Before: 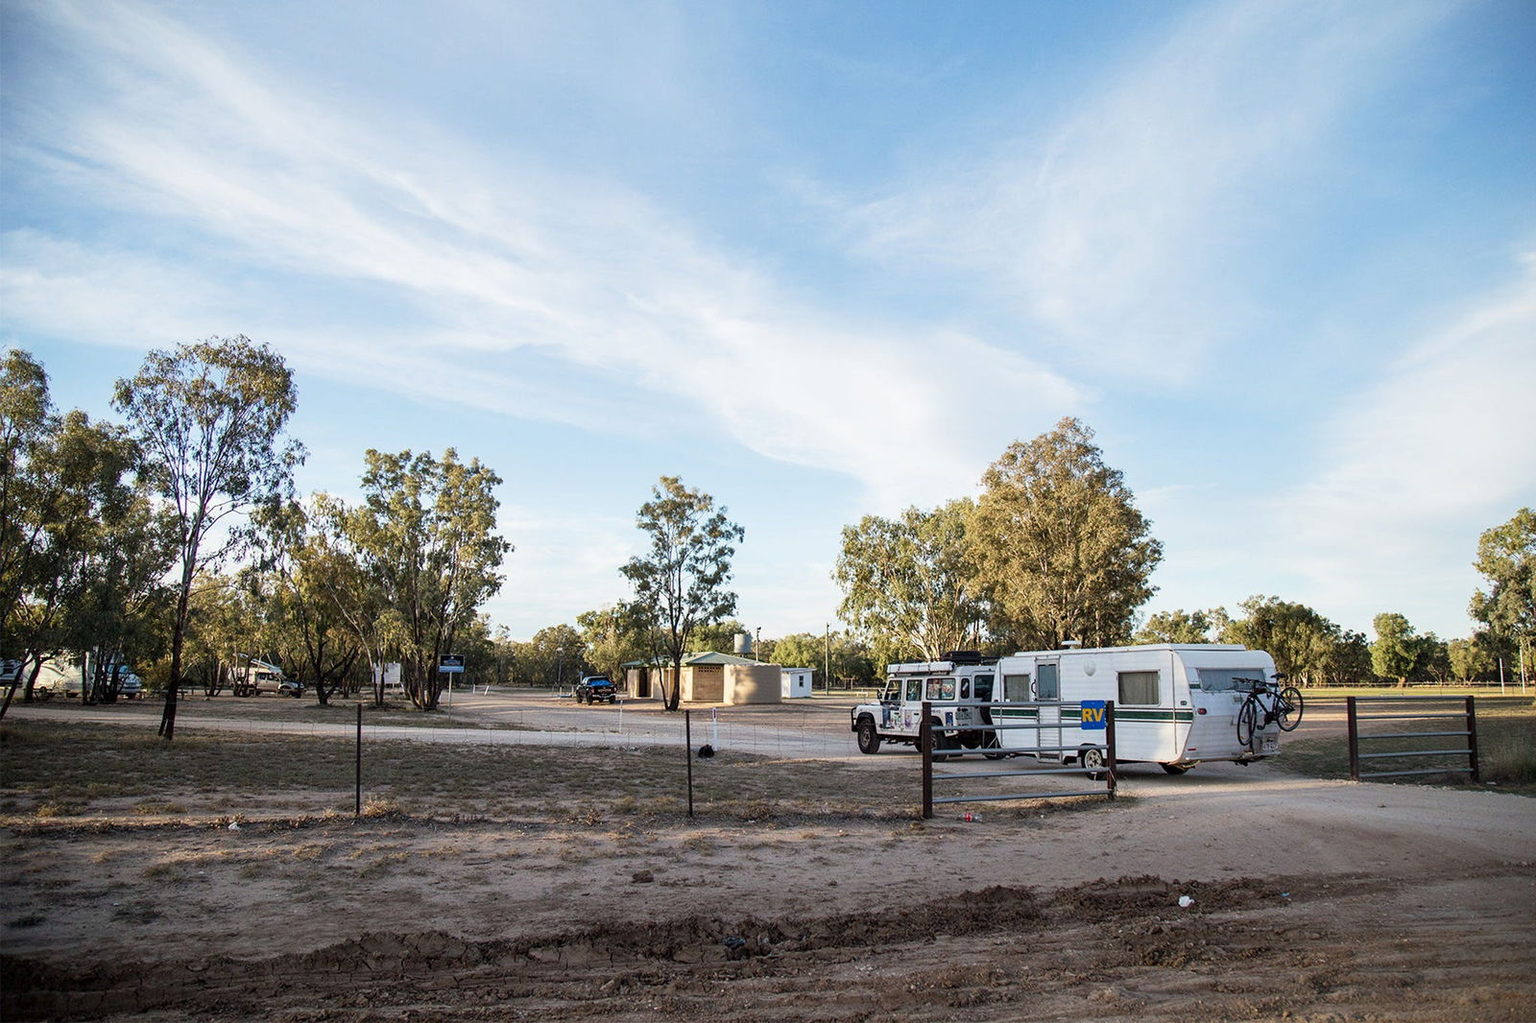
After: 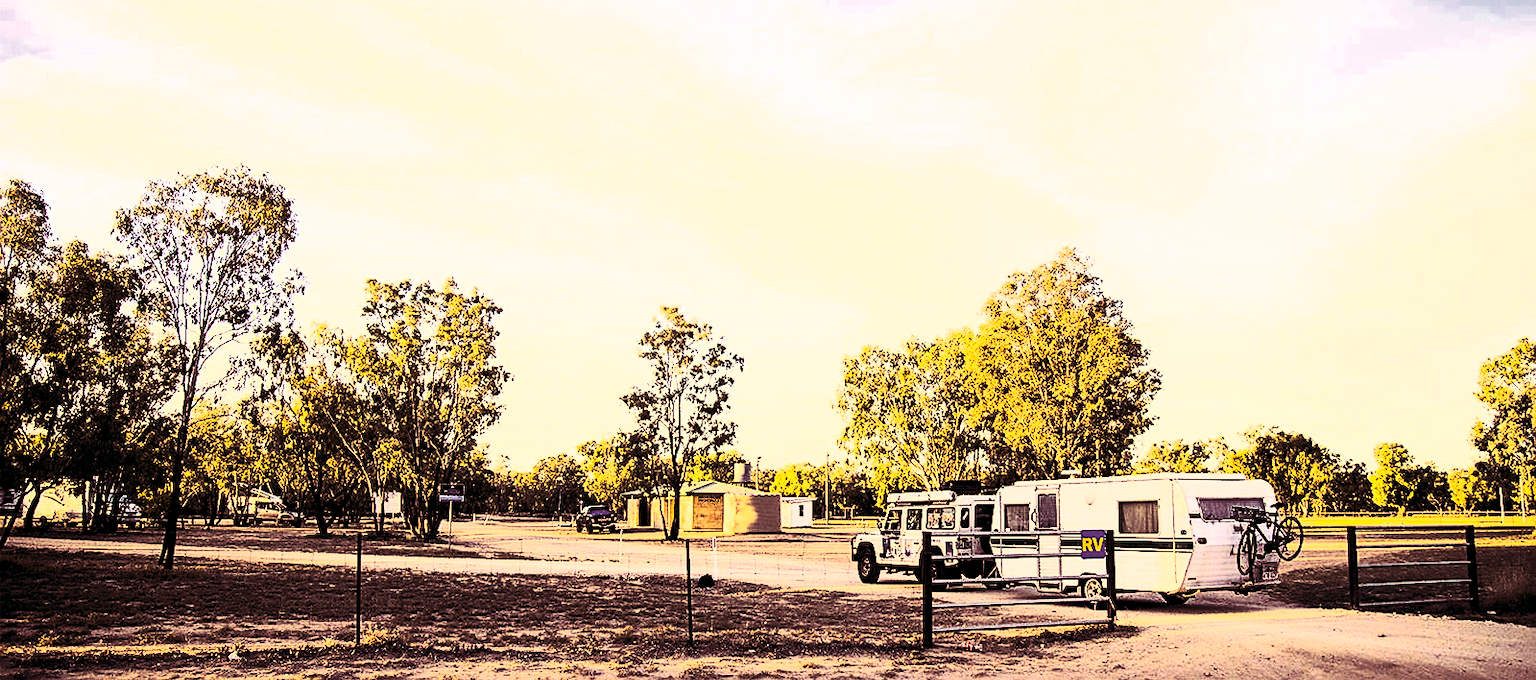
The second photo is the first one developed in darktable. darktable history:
sharpen: on, module defaults
split-toning: highlights › hue 187.2°, highlights › saturation 0.83, balance -68.05, compress 56.43%
color correction: highlights a* 1.83, highlights b* 34.02, shadows a* -36.68, shadows b* -5.48
contrast brightness saturation: contrast 0.62, brightness 0.34, saturation 0.14
crop: top 16.727%, bottom 16.727%
white balance: red 1.188, blue 1.11
color balance rgb: shadows lift › luminance -21.66%, shadows lift › chroma 6.57%, shadows lift › hue 270°, power › chroma 0.68%, power › hue 60°, highlights gain › luminance 6.08%, highlights gain › chroma 1.33%, highlights gain › hue 90°, global offset › luminance -0.87%, perceptual saturation grading › global saturation 26.86%, perceptual saturation grading › highlights -28.39%, perceptual saturation grading › mid-tones 15.22%, perceptual saturation grading › shadows 33.98%, perceptual brilliance grading › highlights 10%, perceptual brilliance grading › mid-tones 5%
color zones: curves: ch0 [(0, 0.497) (0.143, 0.5) (0.286, 0.5) (0.429, 0.483) (0.571, 0.116) (0.714, -0.006) (0.857, 0.28) (1, 0.497)]
